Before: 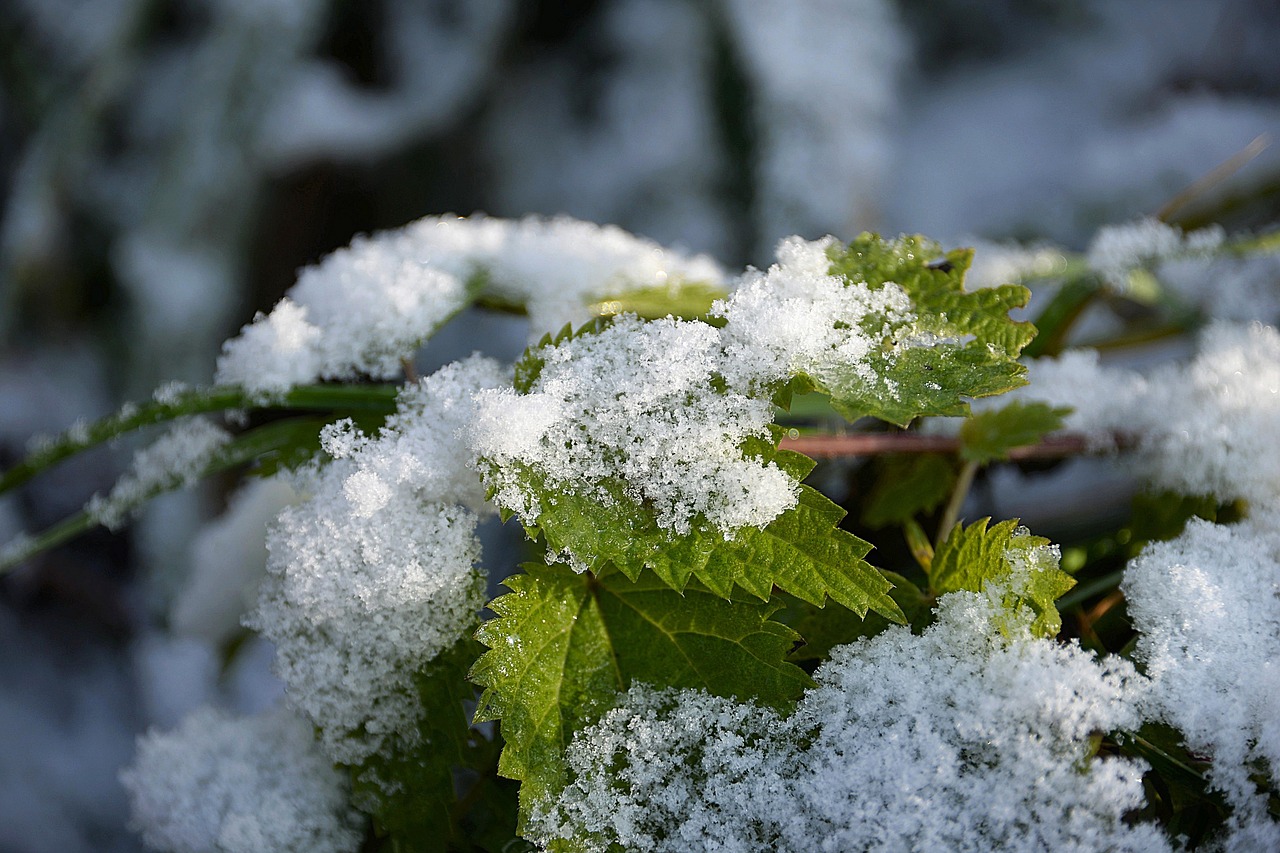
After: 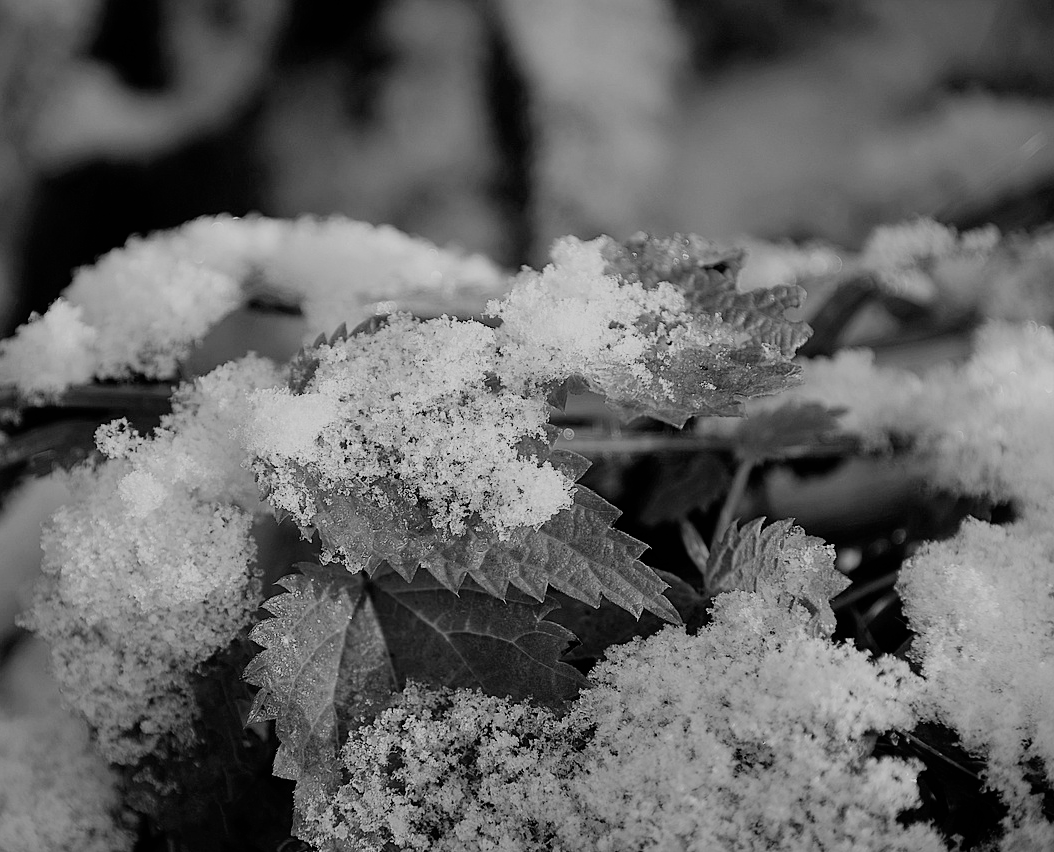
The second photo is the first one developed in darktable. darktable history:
filmic rgb: black relative exposure -7.15 EV, white relative exposure 5.36 EV, hardness 3.02
crop: left 17.582%, bottom 0.031%
monochrome: a 16.06, b 15.48, size 1
